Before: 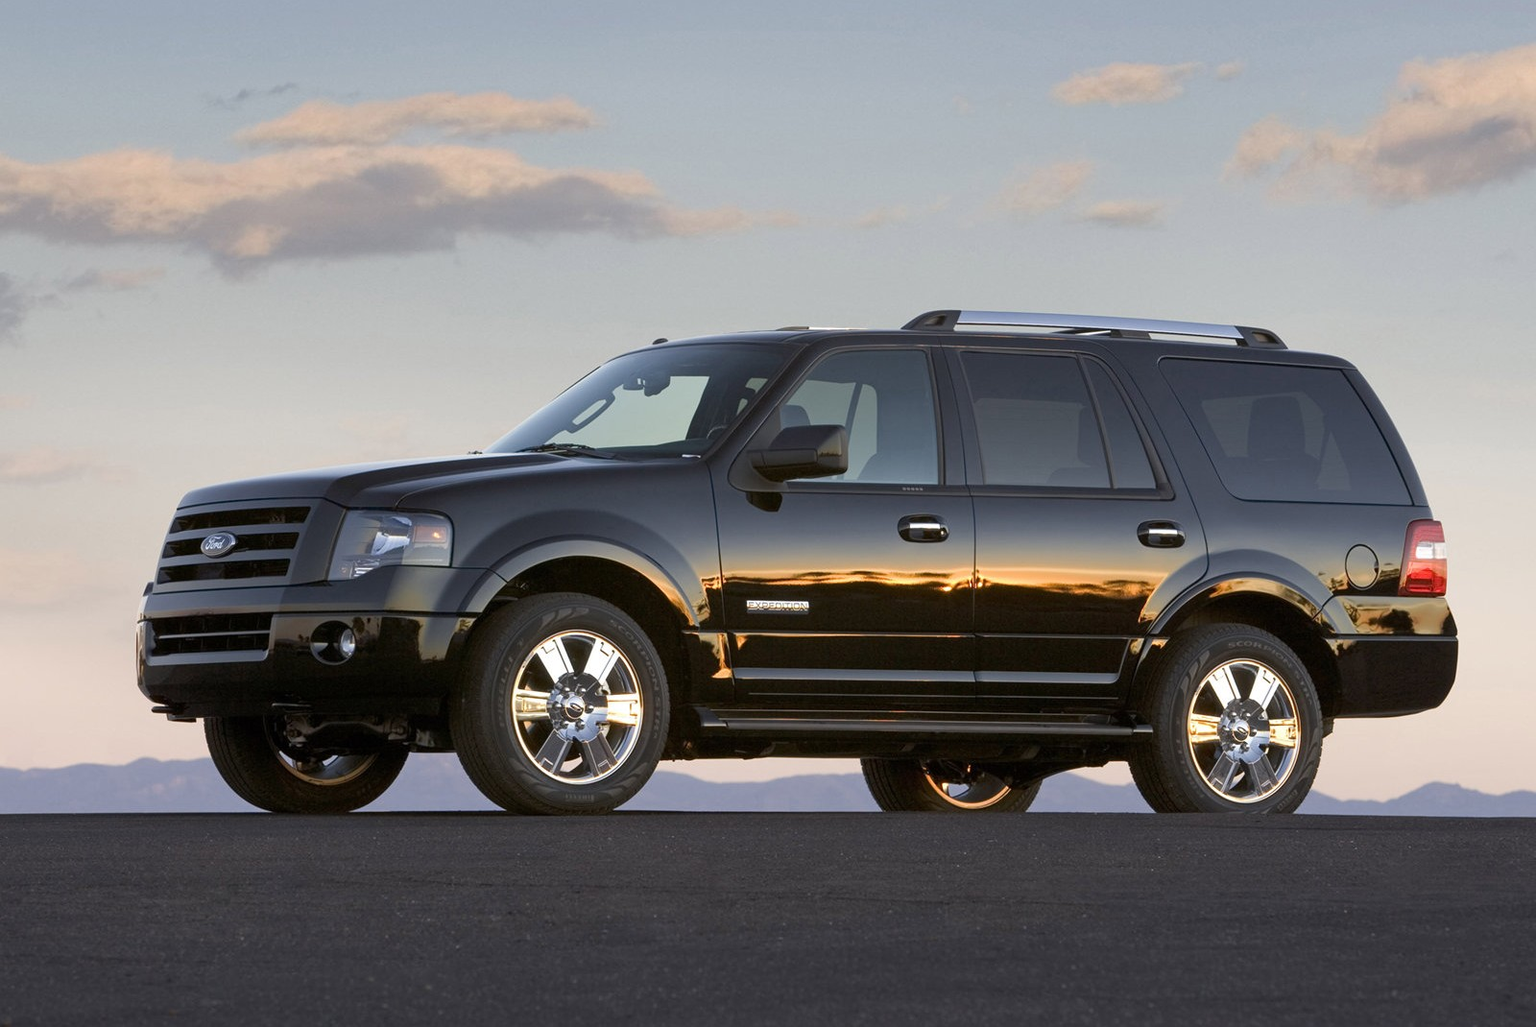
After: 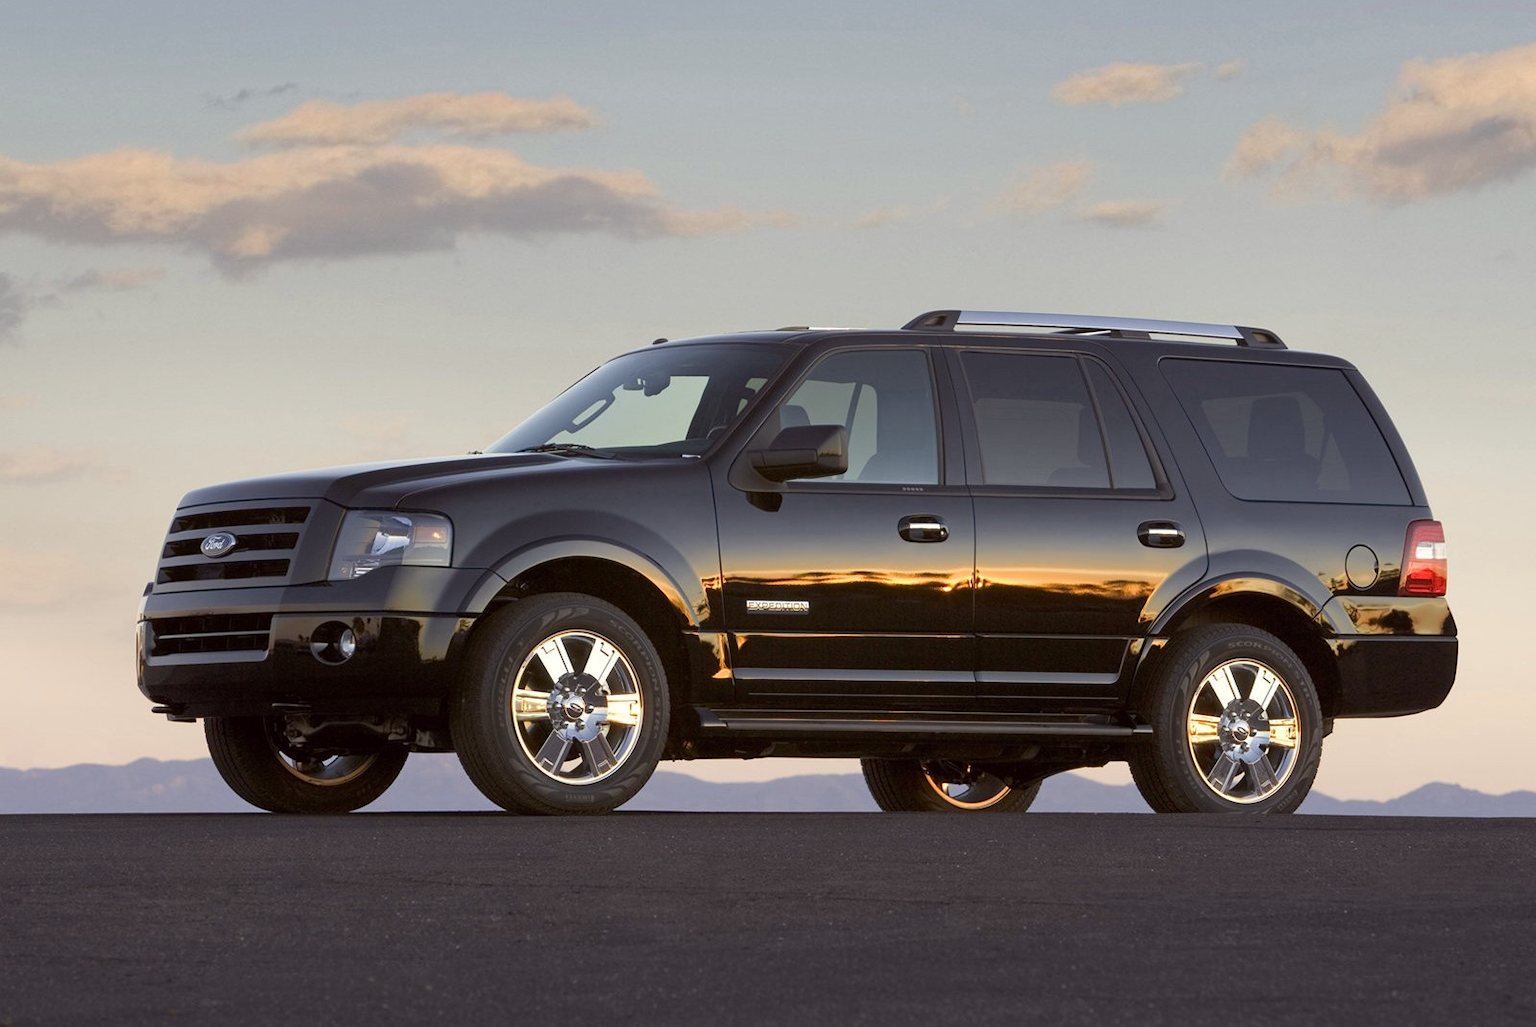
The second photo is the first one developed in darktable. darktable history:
color correction: highlights a* -0.865, highlights b* 4.56, shadows a* 3.68
